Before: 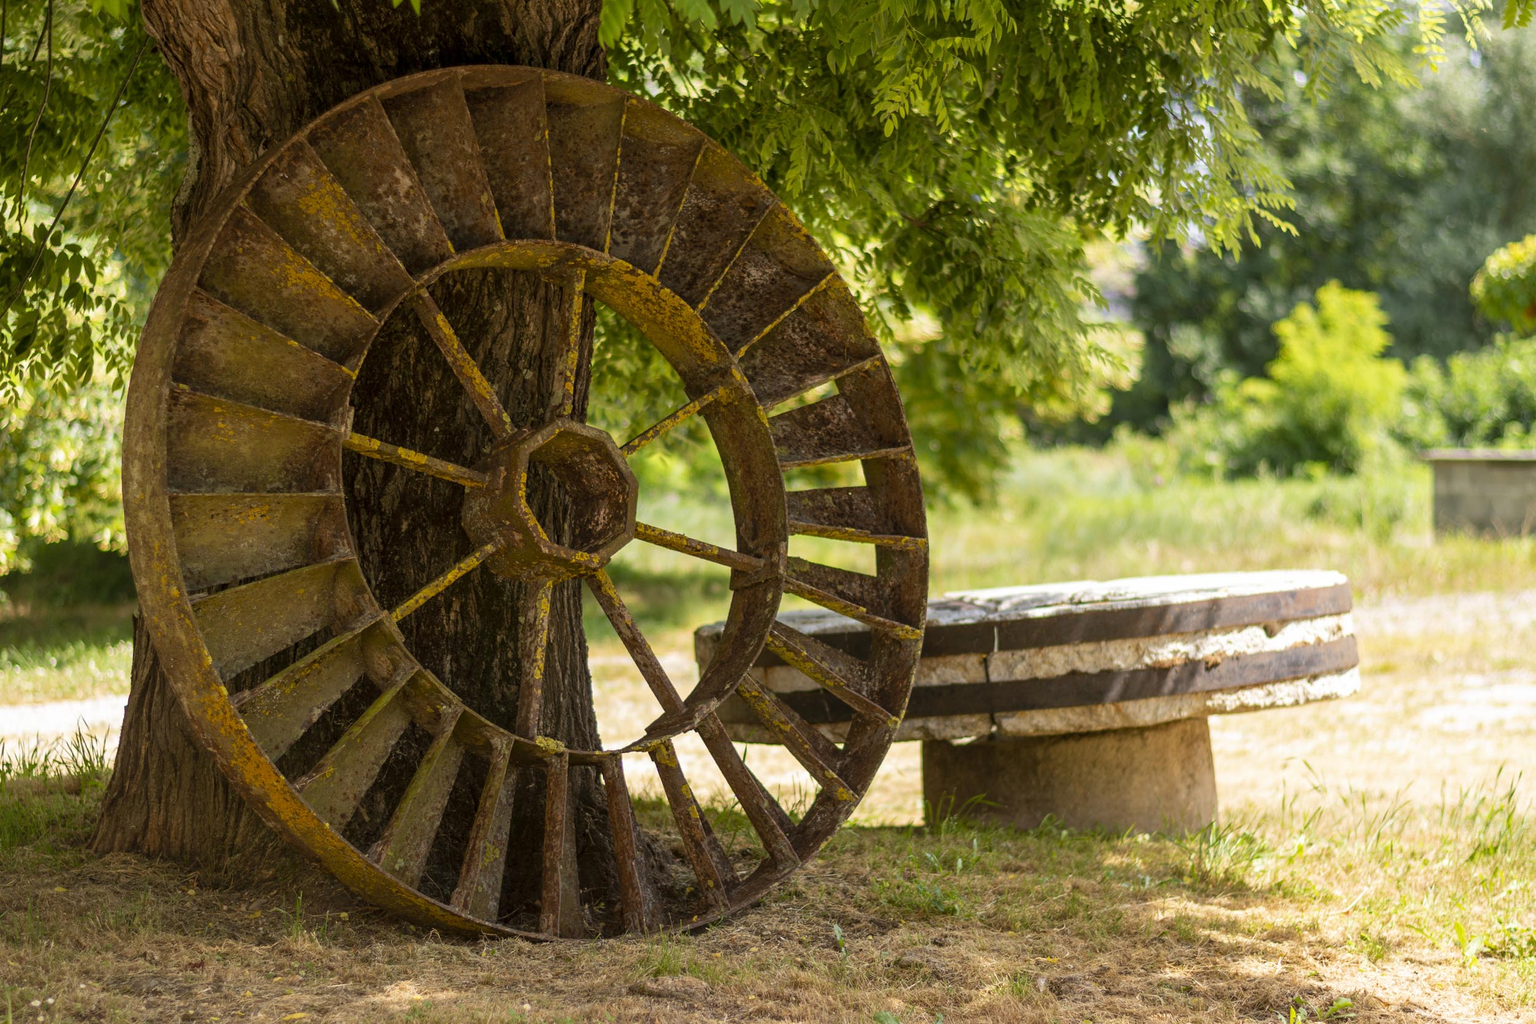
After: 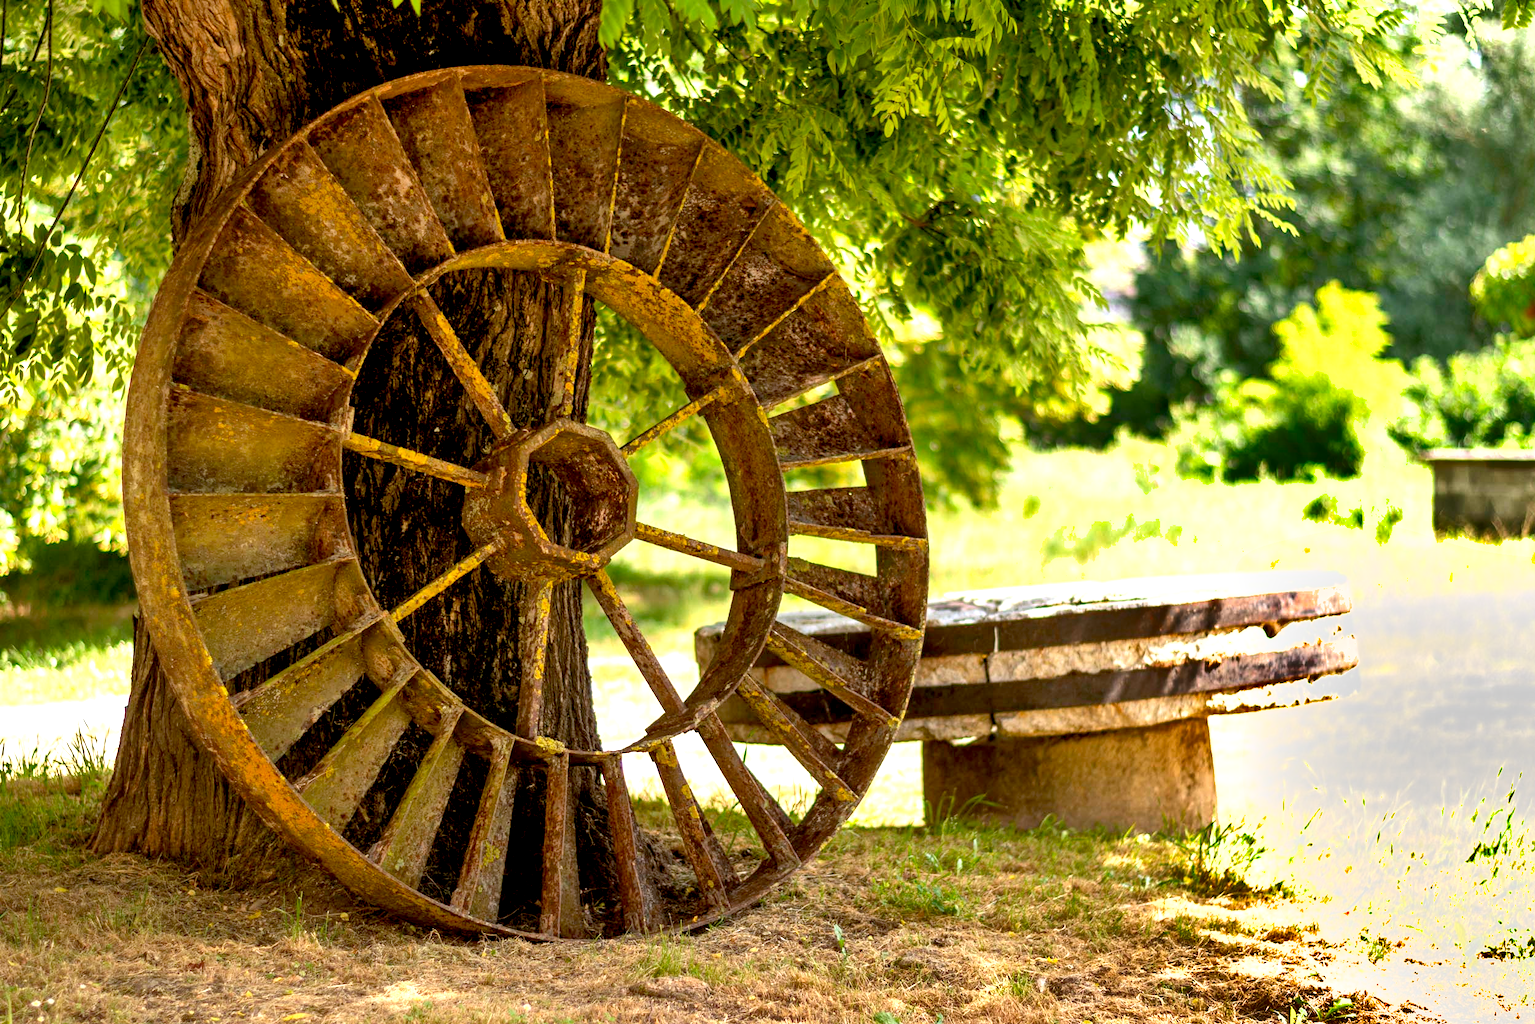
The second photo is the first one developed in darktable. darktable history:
shadows and highlights: radius 118.69, shadows 42.21, highlights -61.56, soften with gaussian
exposure: black level correction 0.008, exposure 0.979 EV, compensate highlight preservation false
